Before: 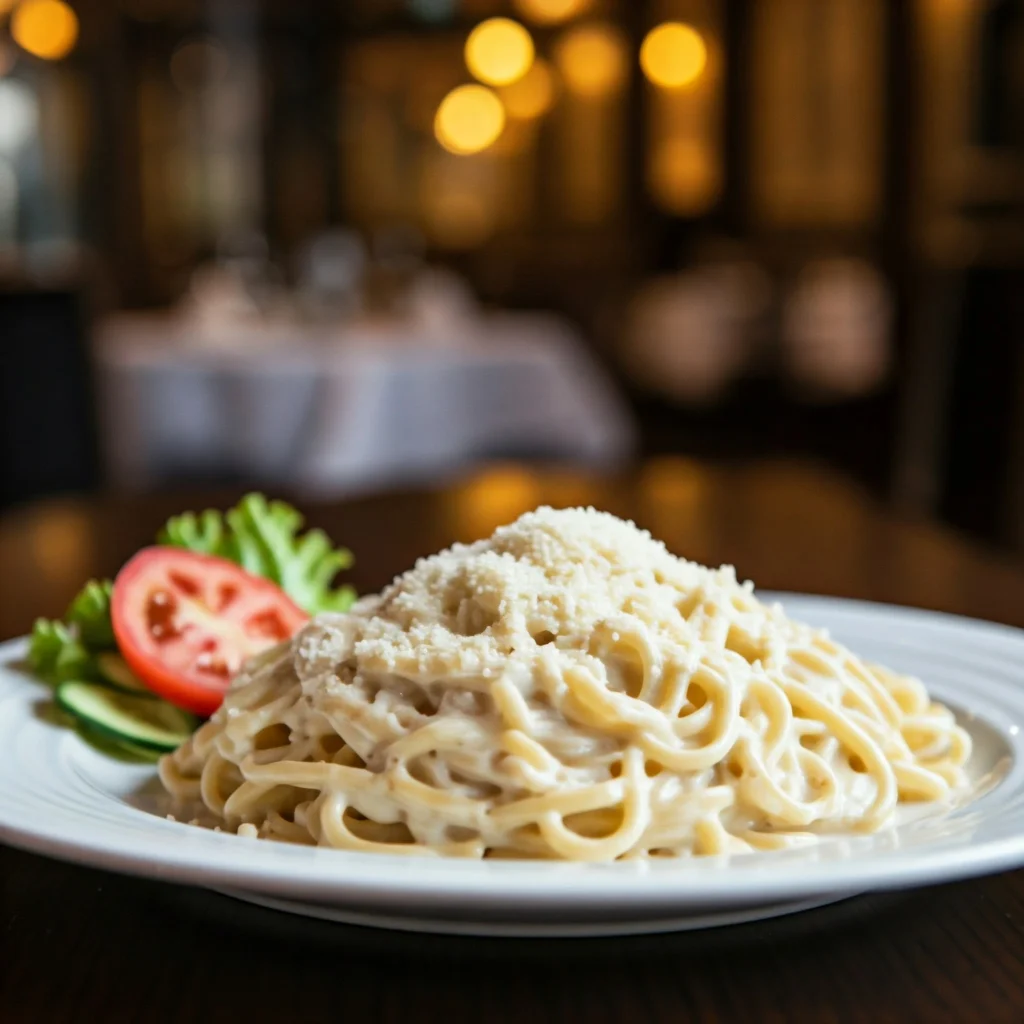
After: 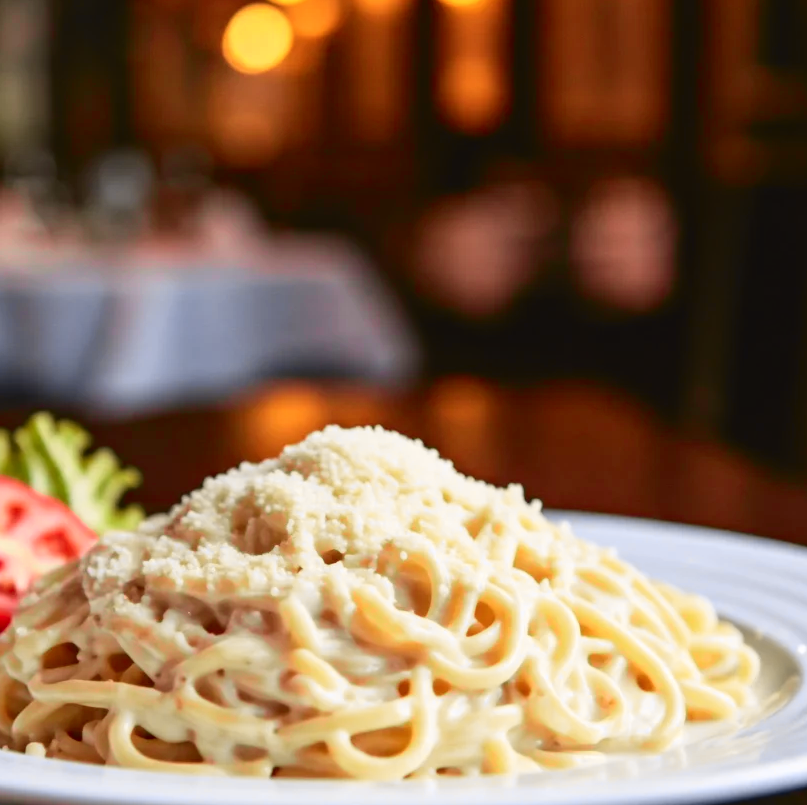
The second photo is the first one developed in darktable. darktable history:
crop and rotate: left 20.74%, top 7.912%, right 0.375%, bottom 13.378%
tone curve: curves: ch0 [(0, 0.036) (0.119, 0.115) (0.466, 0.498) (0.715, 0.767) (0.817, 0.865) (1, 0.998)]; ch1 [(0, 0) (0.377, 0.424) (0.442, 0.491) (0.487, 0.502) (0.514, 0.512) (0.536, 0.577) (0.66, 0.724) (1, 1)]; ch2 [(0, 0) (0.38, 0.405) (0.463, 0.443) (0.492, 0.486) (0.526, 0.541) (0.578, 0.598) (1, 1)], color space Lab, independent channels, preserve colors none
